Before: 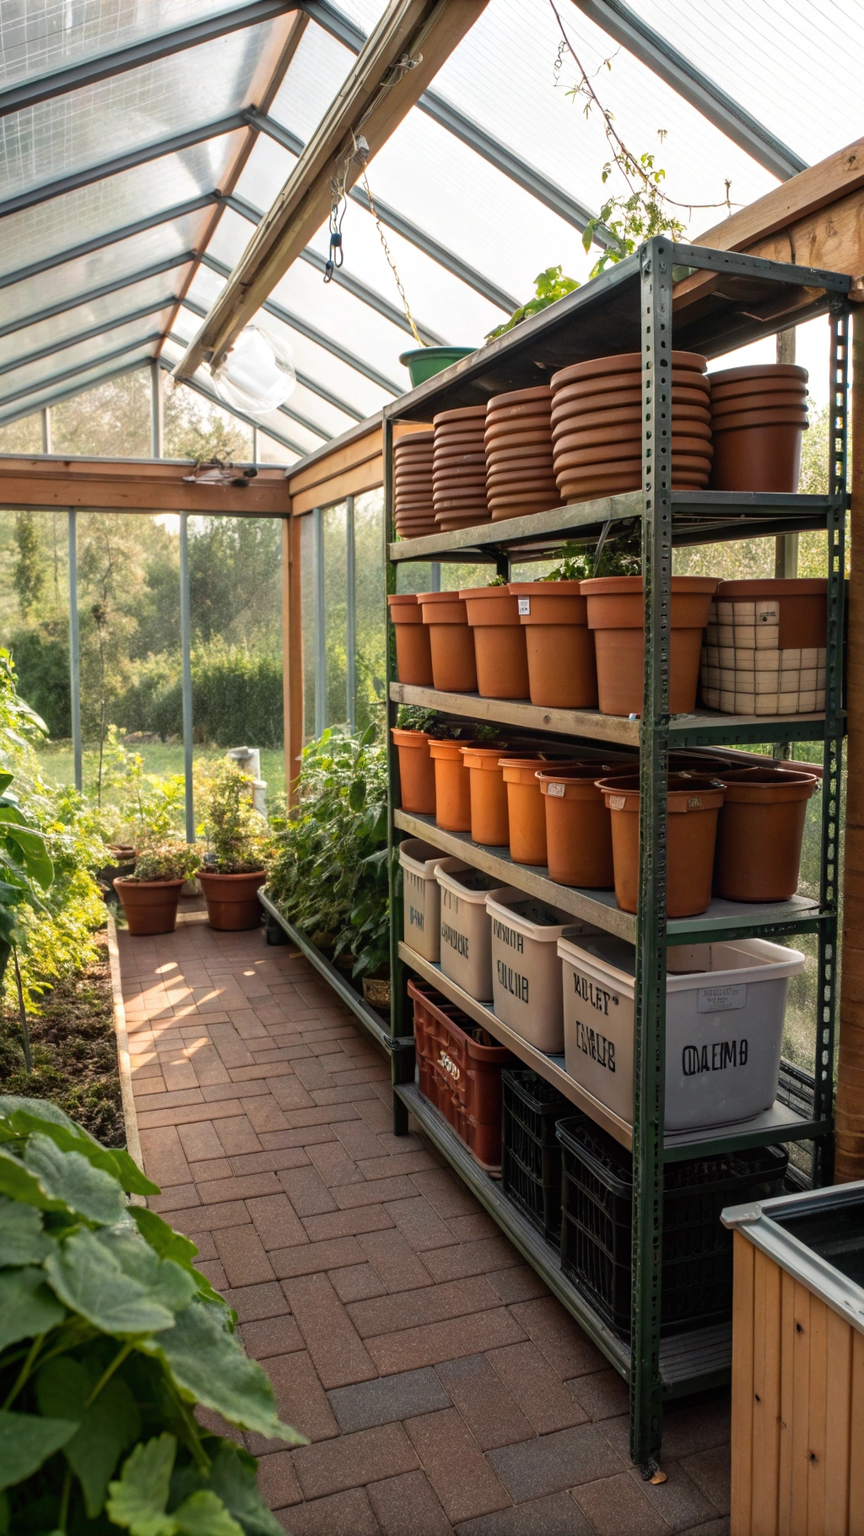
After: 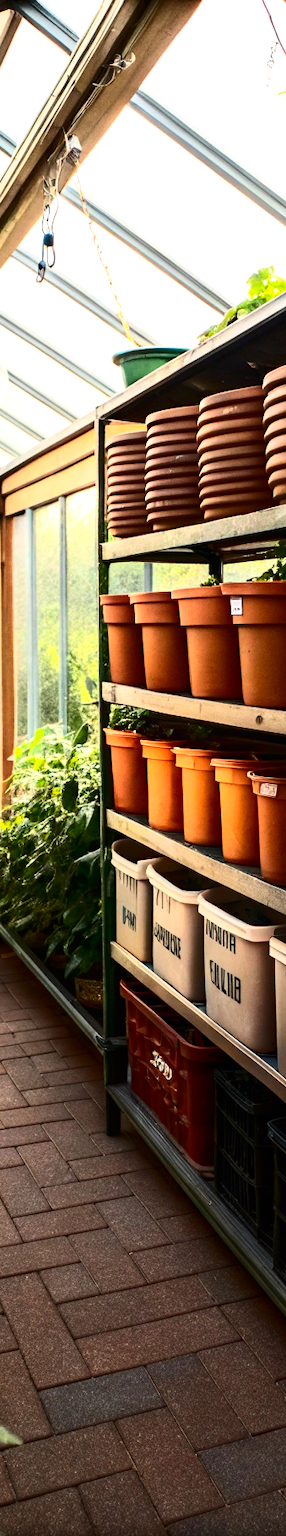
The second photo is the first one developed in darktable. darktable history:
tone equalizer: -8 EV 0.001 EV, -7 EV -0.002 EV, -6 EV 0.002 EV, -5 EV -0.03 EV, -4 EV -0.116 EV, -3 EV -0.169 EV, -2 EV 0.24 EV, -1 EV 0.702 EV, +0 EV 0.493 EV
crop: left 33.36%, right 33.36%
contrast brightness saturation: contrast 0.4, brightness 0.05, saturation 0.25
